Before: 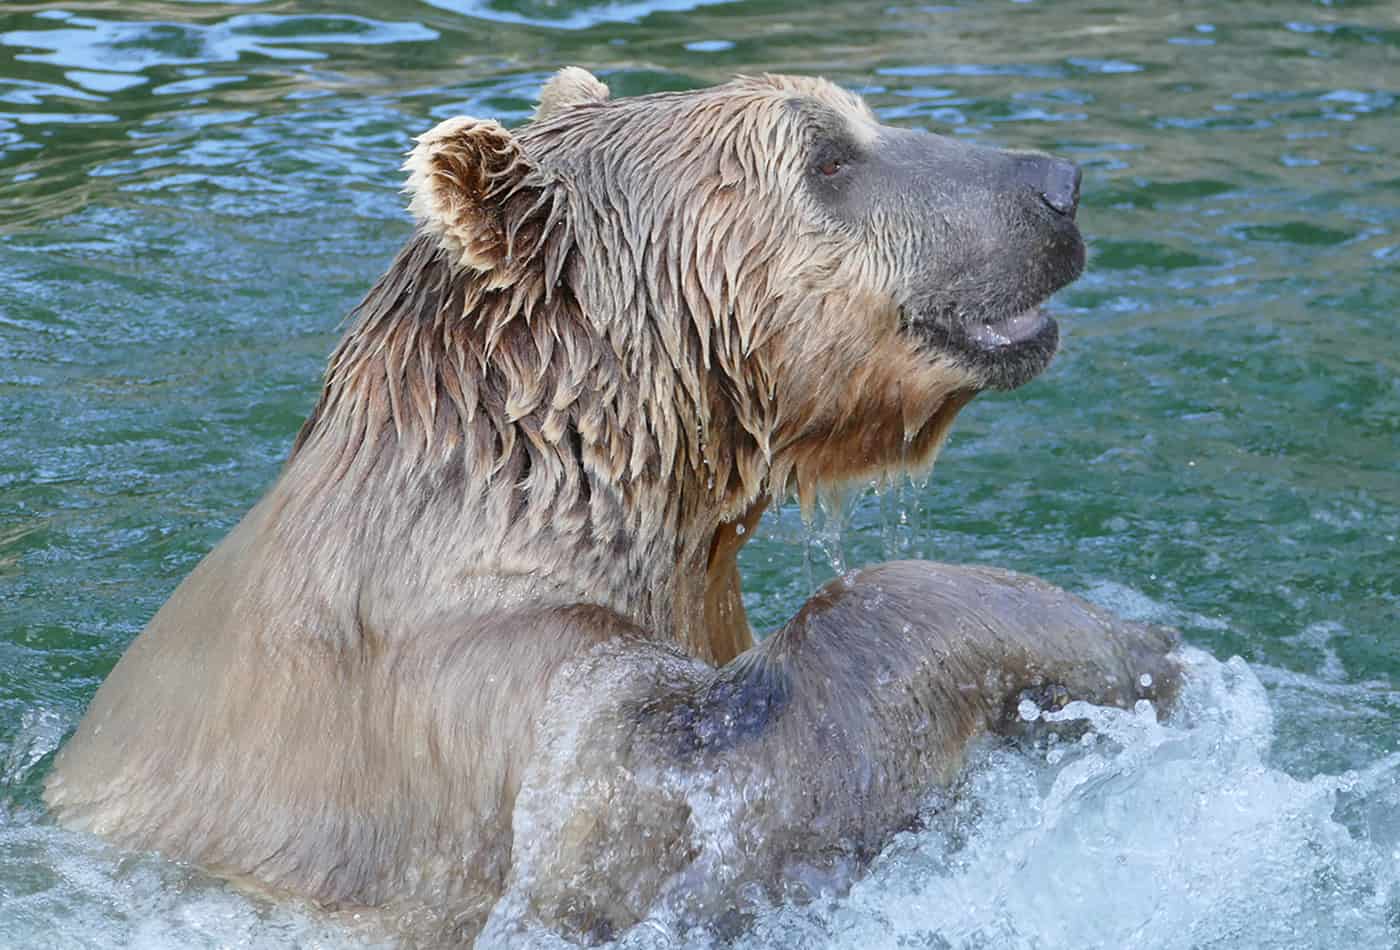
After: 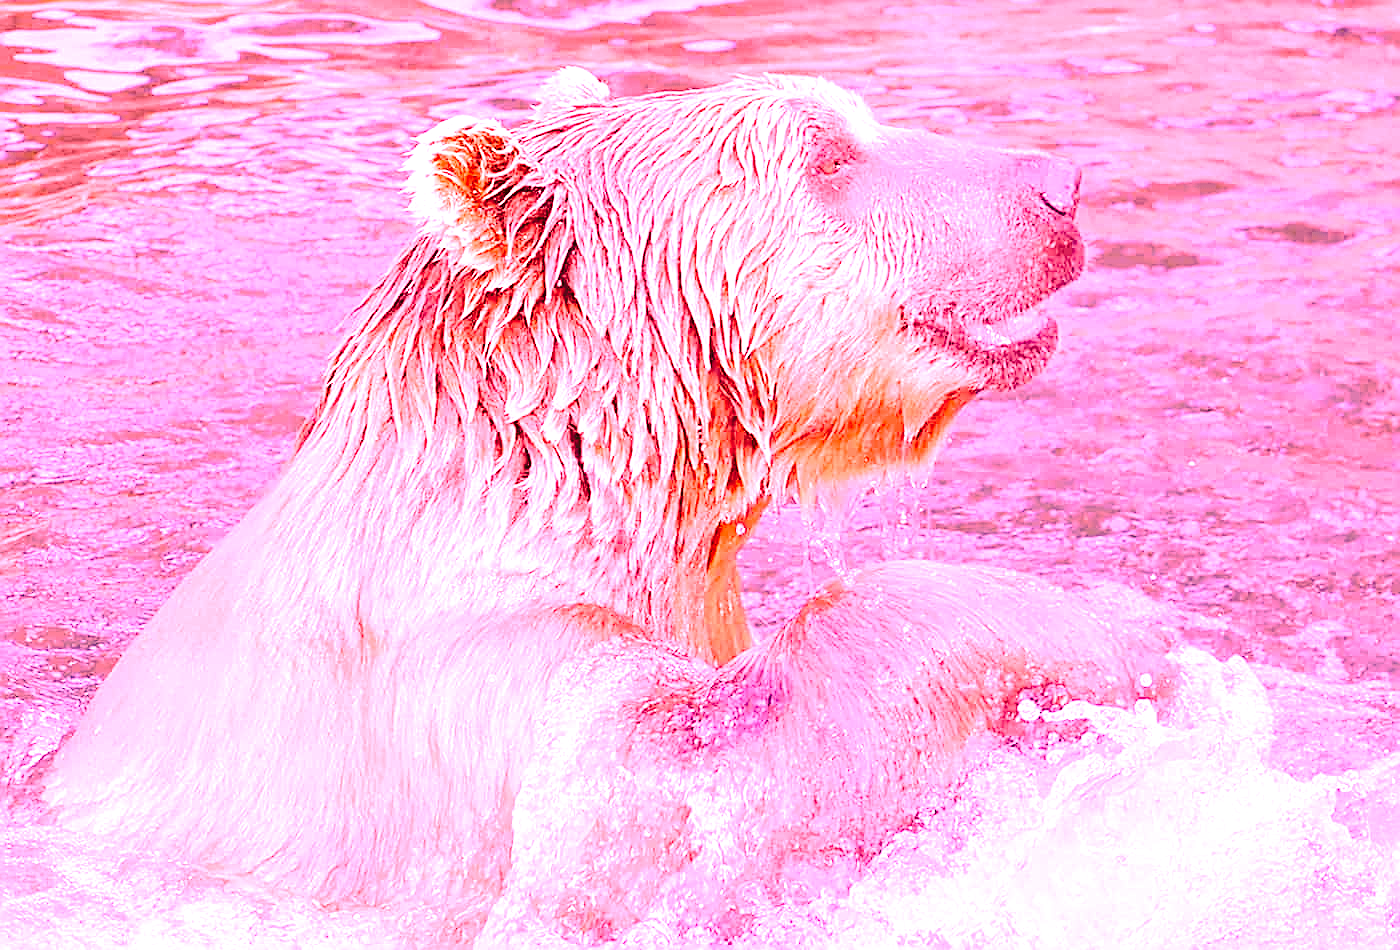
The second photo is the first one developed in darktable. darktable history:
tone curve: curves: ch0 [(0, 0) (0.003, 0.085) (0.011, 0.086) (0.025, 0.086) (0.044, 0.088) (0.069, 0.093) (0.1, 0.102) (0.136, 0.12) (0.177, 0.157) (0.224, 0.203) (0.277, 0.277) (0.335, 0.36) (0.399, 0.463) (0.468, 0.559) (0.543, 0.626) (0.623, 0.703) (0.709, 0.789) (0.801, 0.869) (0.898, 0.927) (1, 1)], preserve colors none
sharpen: on, module defaults
contrast brightness saturation: contrast 0.05
white balance: red 4.26, blue 1.802
